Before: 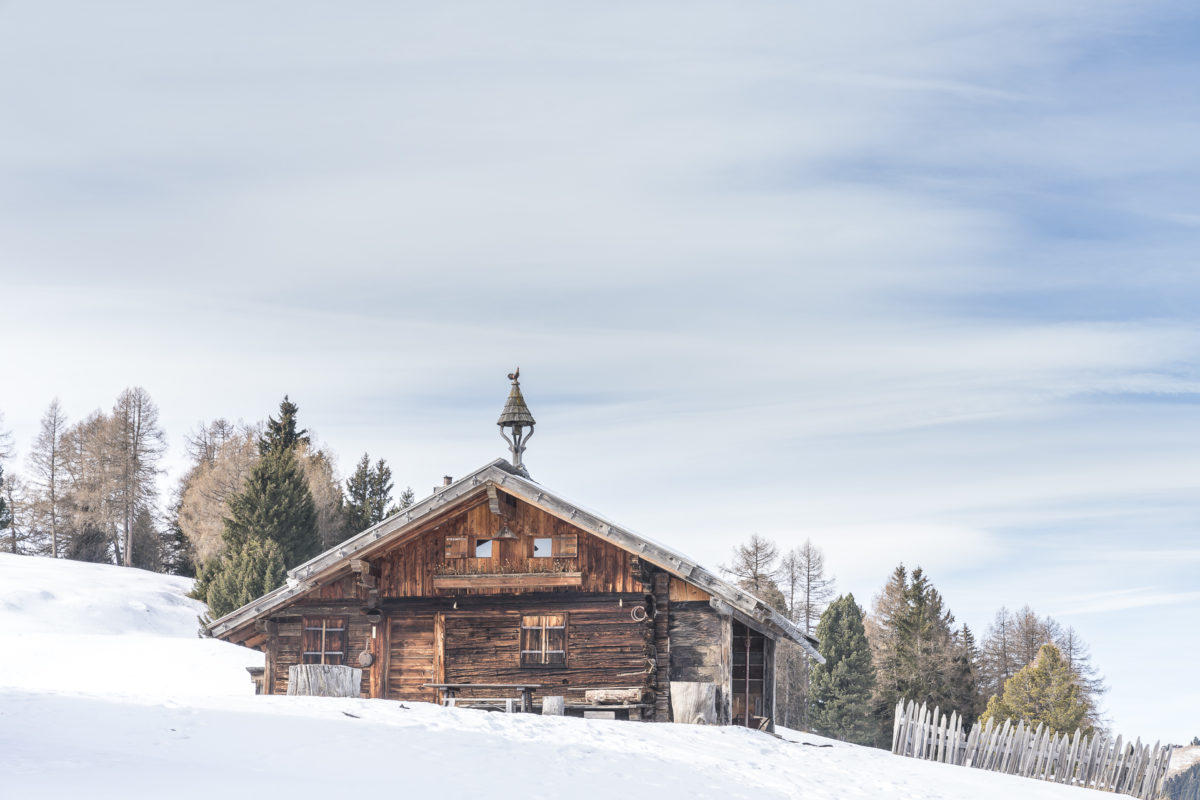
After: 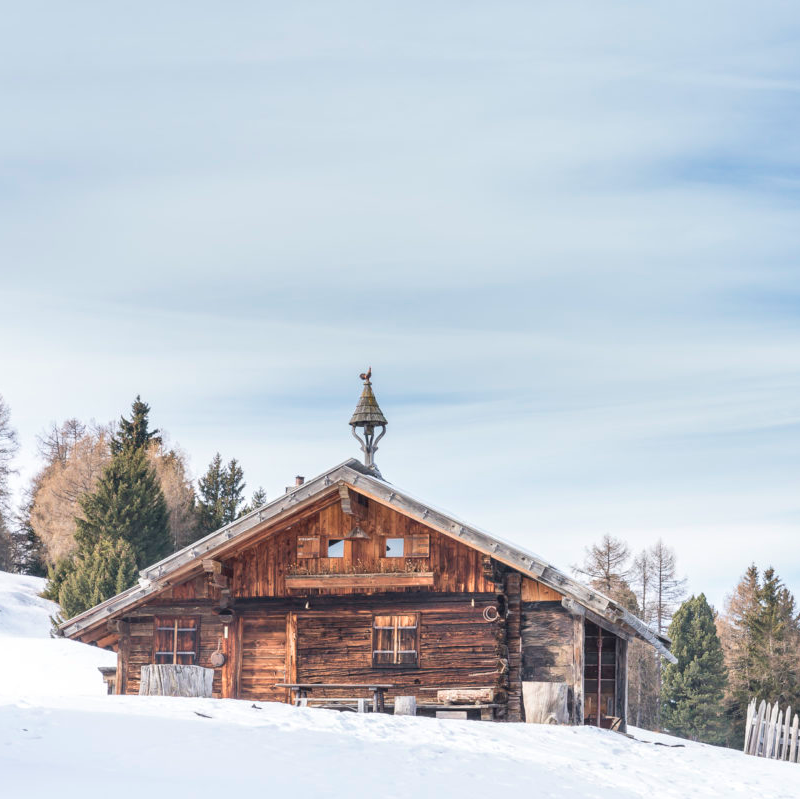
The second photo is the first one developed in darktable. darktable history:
crop and rotate: left 12.397%, right 20.928%
velvia: on, module defaults
